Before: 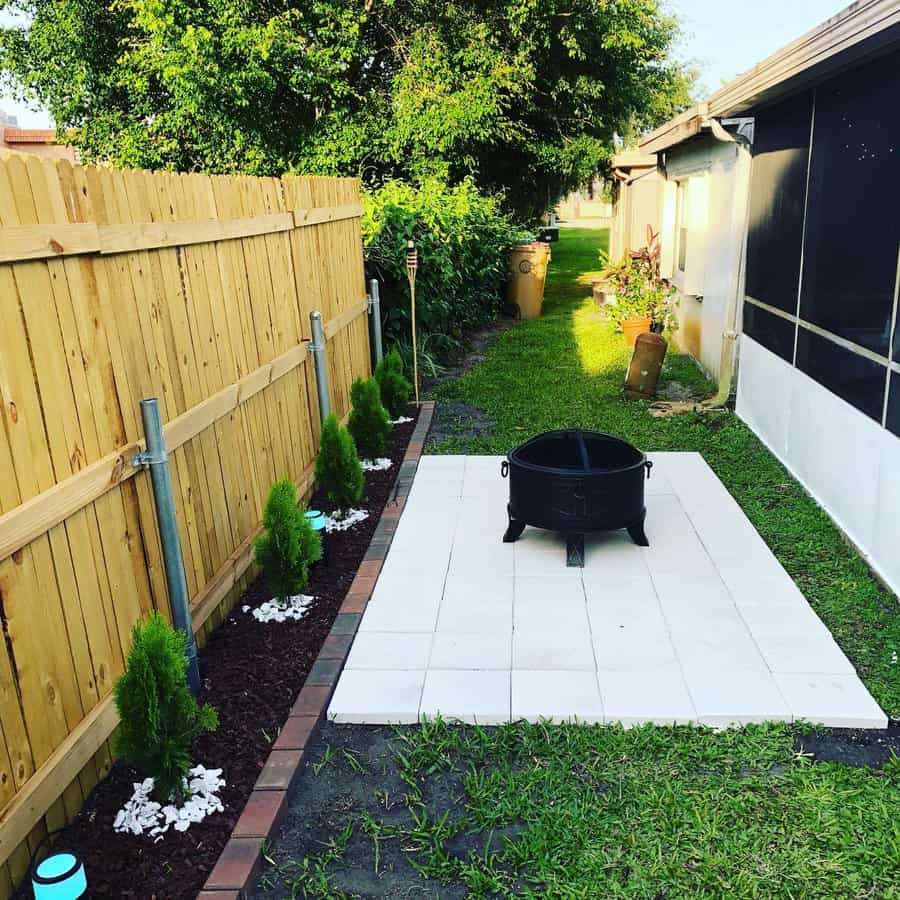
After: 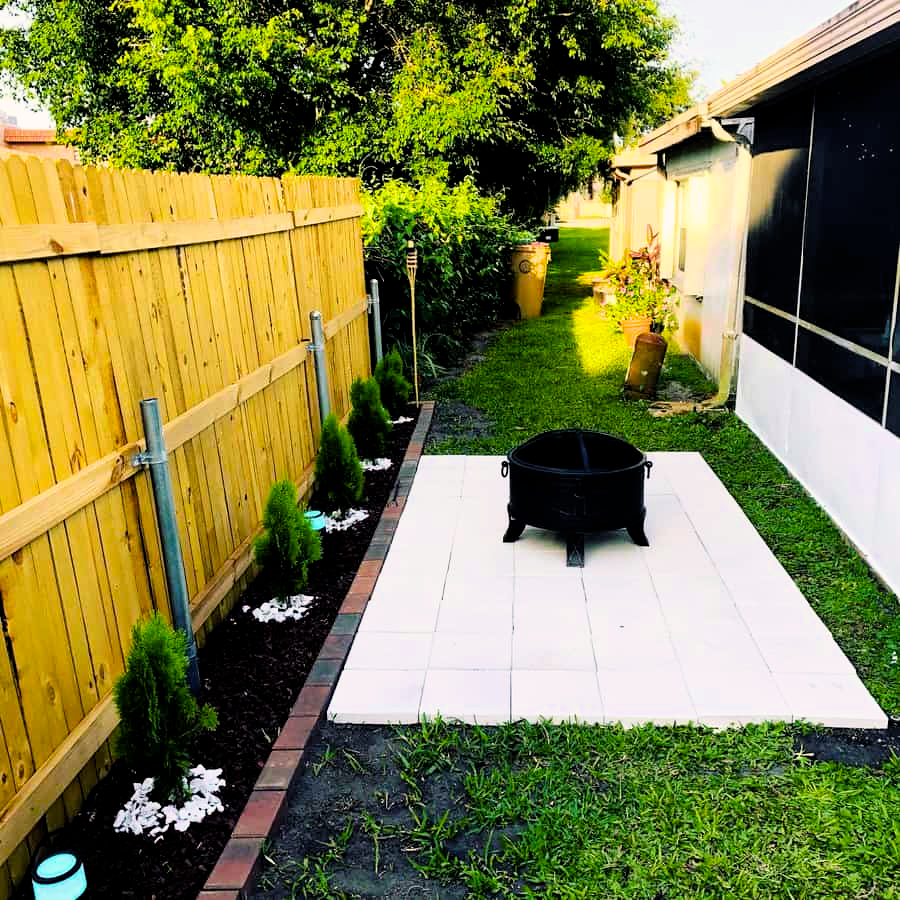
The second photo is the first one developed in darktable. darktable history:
color correction: highlights a* 5.72, highlights b* 4.68
color balance rgb: shadows lift › chroma 0.83%, shadows lift › hue 113.5°, perceptual saturation grading › global saturation 31.265%, perceptual brilliance grading › global brilliance 2.574%, global vibrance 20%
filmic rgb: black relative exposure -6.32 EV, white relative exposure 2.79 EV, target black luminance 0%, hardness 4.62, latitude 67.67%, contrast 1.285, shadows ↔ highlights balance -3.32%
local contrast: mode bilateral grid, contrast 20, coarseness 50, detail 103%, midtone range 0.2
exposure: compensate highlight preservation false
